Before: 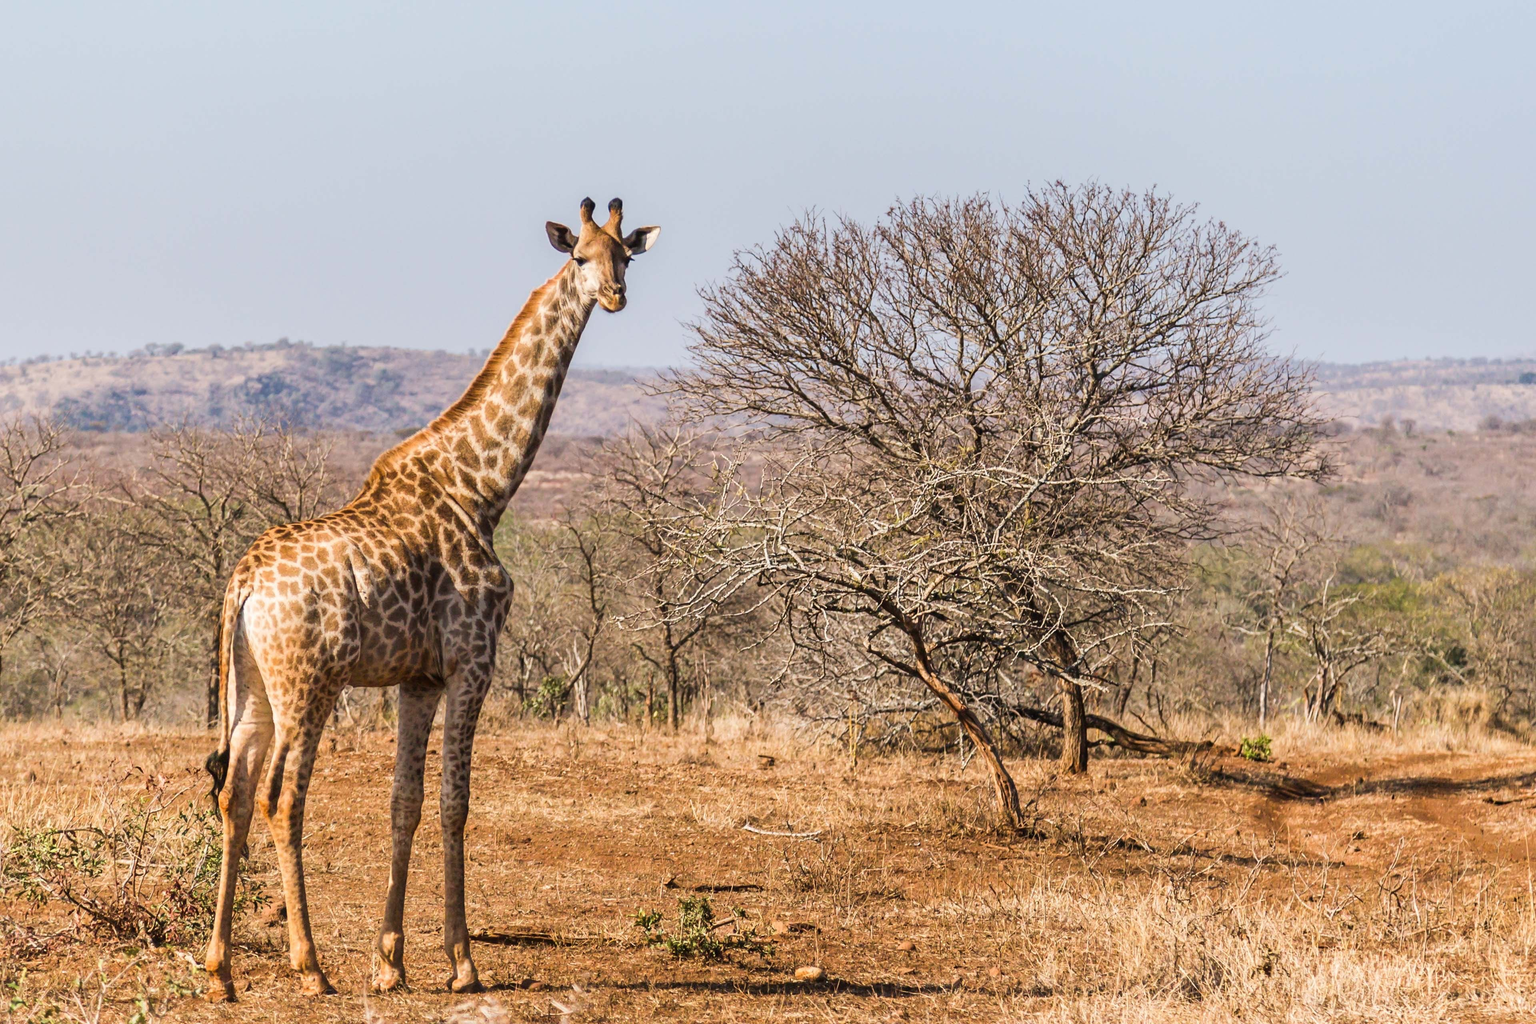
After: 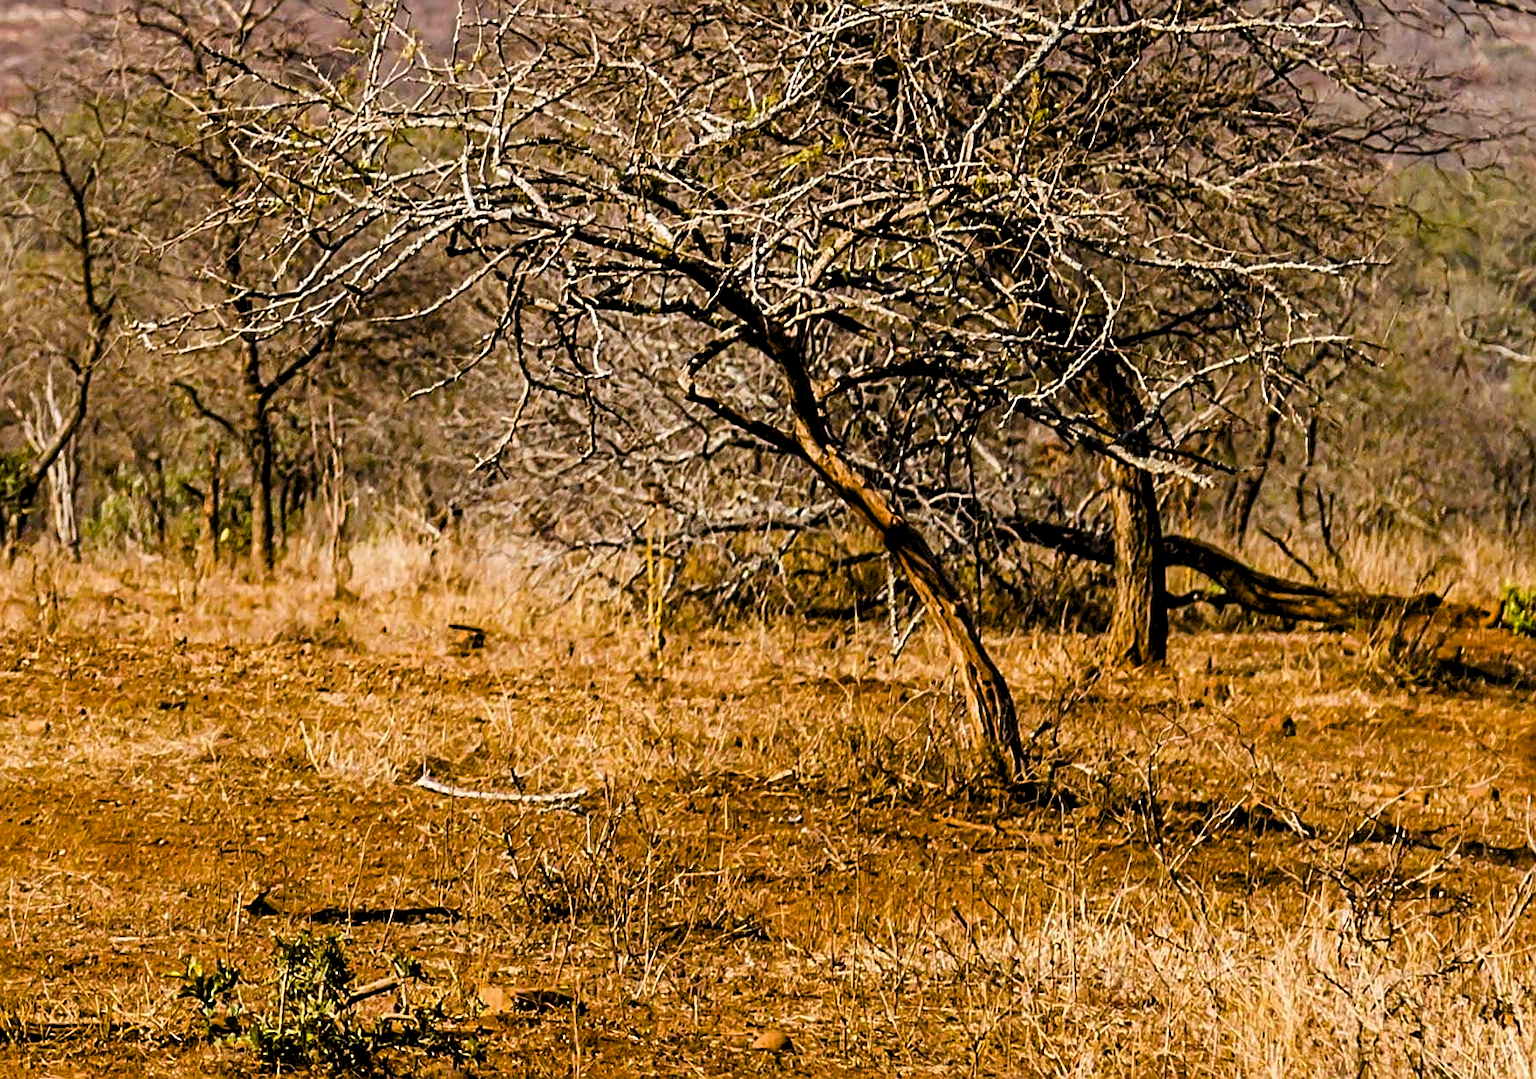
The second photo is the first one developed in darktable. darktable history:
contrast brightness saturation: contrast 0.01, saturation -0.05
levels: levels [0.116, 0.574, 1]
color balance rgb: perceptual saturation grading › global saturation 35%, perceptual saturation grading › highlights -25%, perceptual saturation grading › shadows 25%, global vibrance 10%
exposure: black level correction 0.009, exposure 0.014 EV, compensate highlight preservation false
sharpen: on, module defaults
crop: left 35.976%, top 45.819%, right 18.162%, bottom 5.807%
color balance: output saturation 120%
